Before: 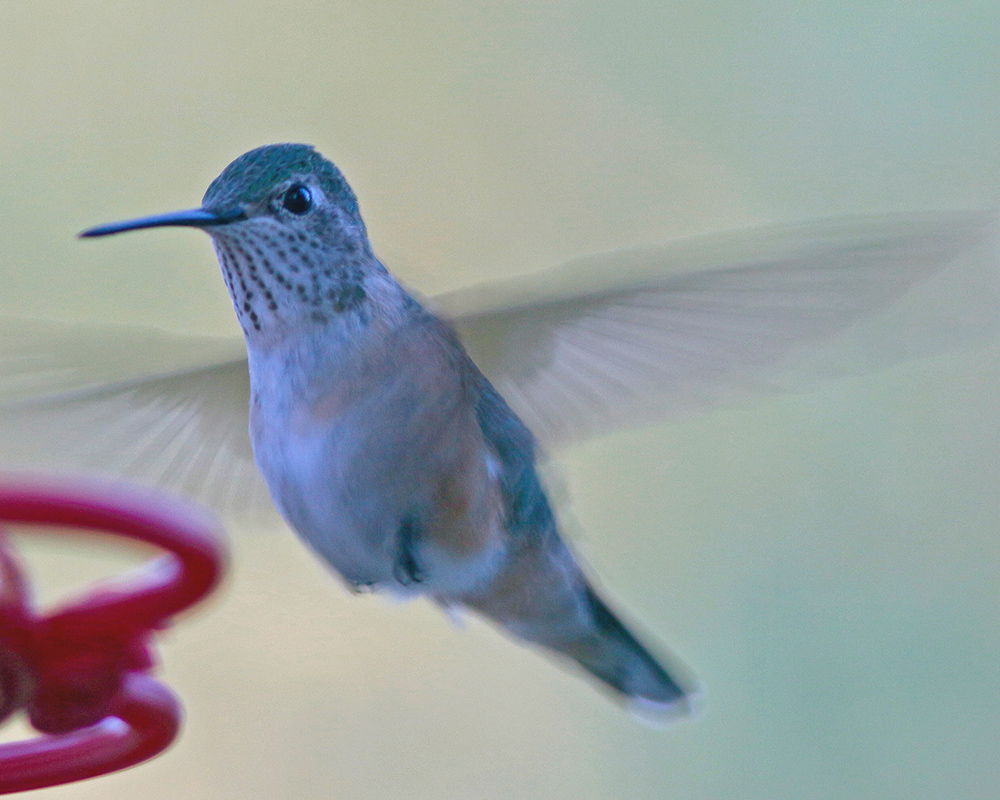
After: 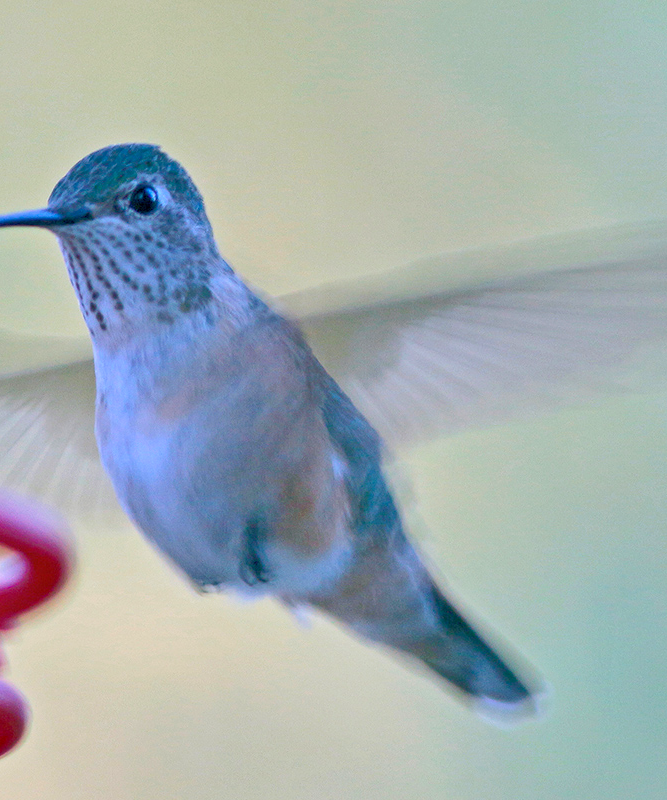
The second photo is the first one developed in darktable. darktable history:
crop and rotate: left 15.446%, right 17.836%
shadows and highlights: soften with gaussian
contrast brightness saturation: contrast 0.1, brightness 0.3, saturation 0.14
exposure: black level correction 0.009, compensate highlight preservation false
